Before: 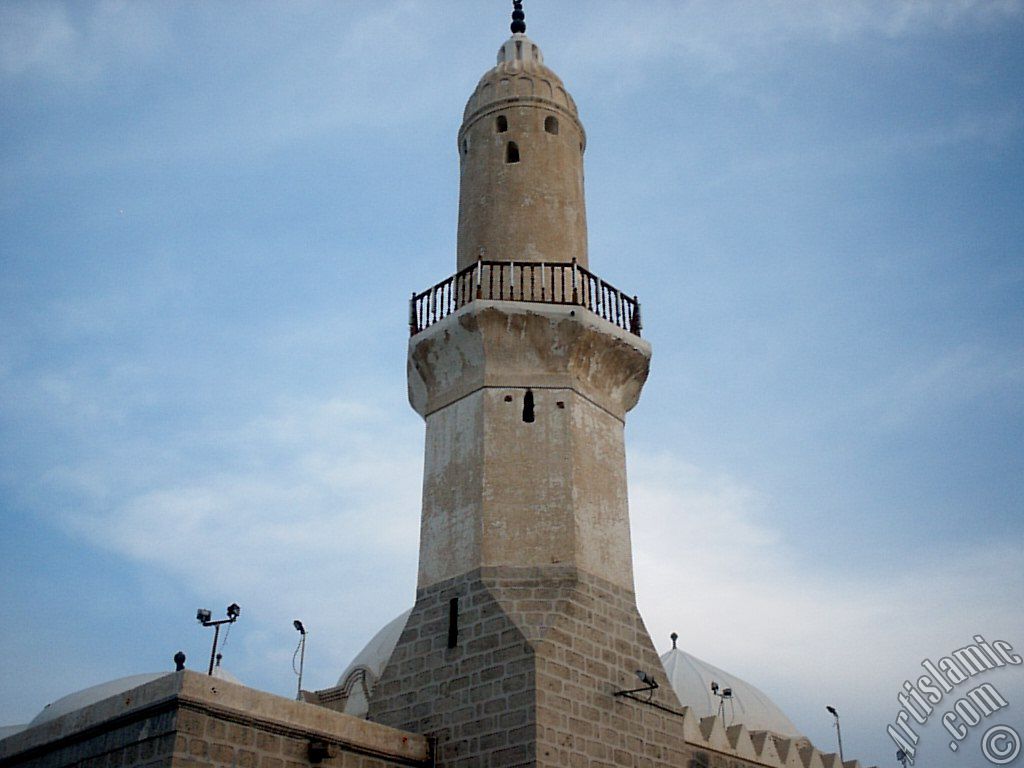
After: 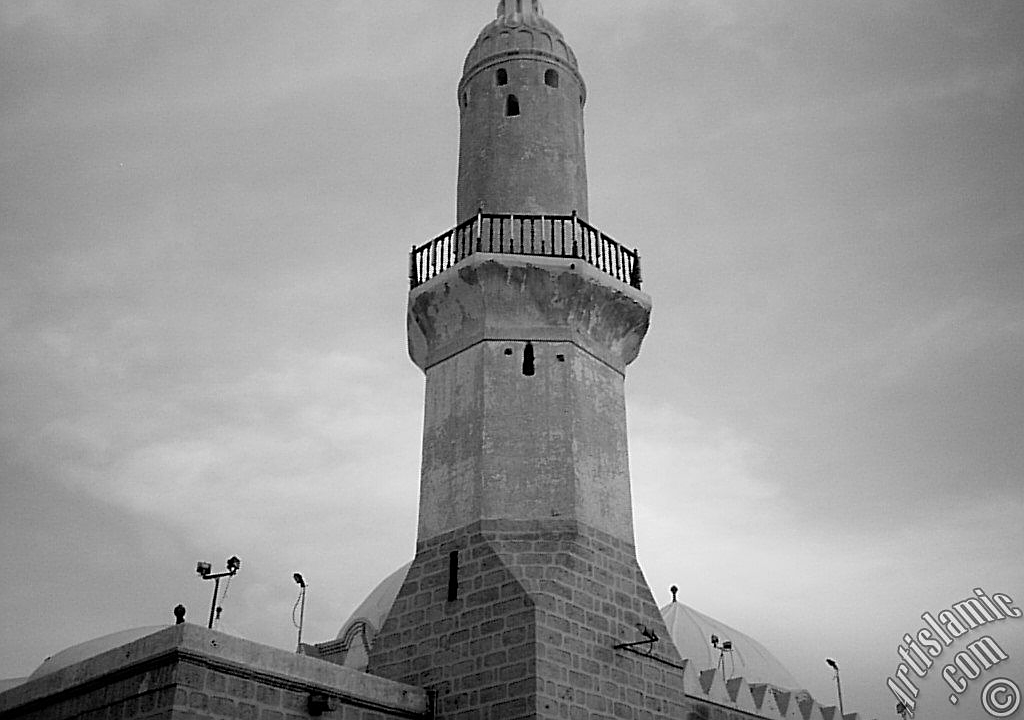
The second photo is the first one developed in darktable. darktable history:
monochrome: a 2.21, b -1.33, size 2.2
sharpen: on, module defaults
crop and rotate: top 6.25%
